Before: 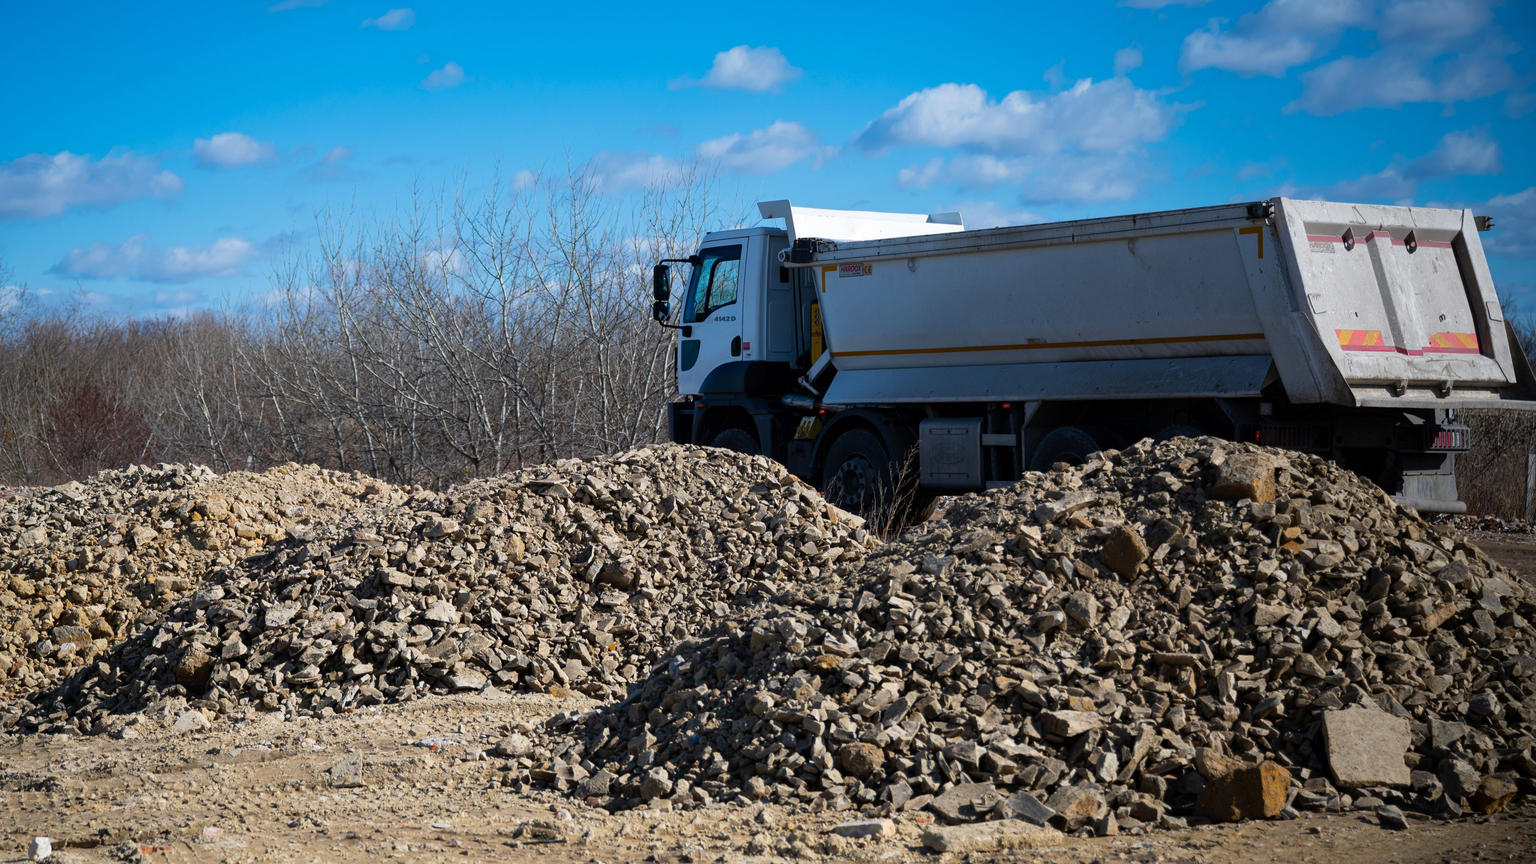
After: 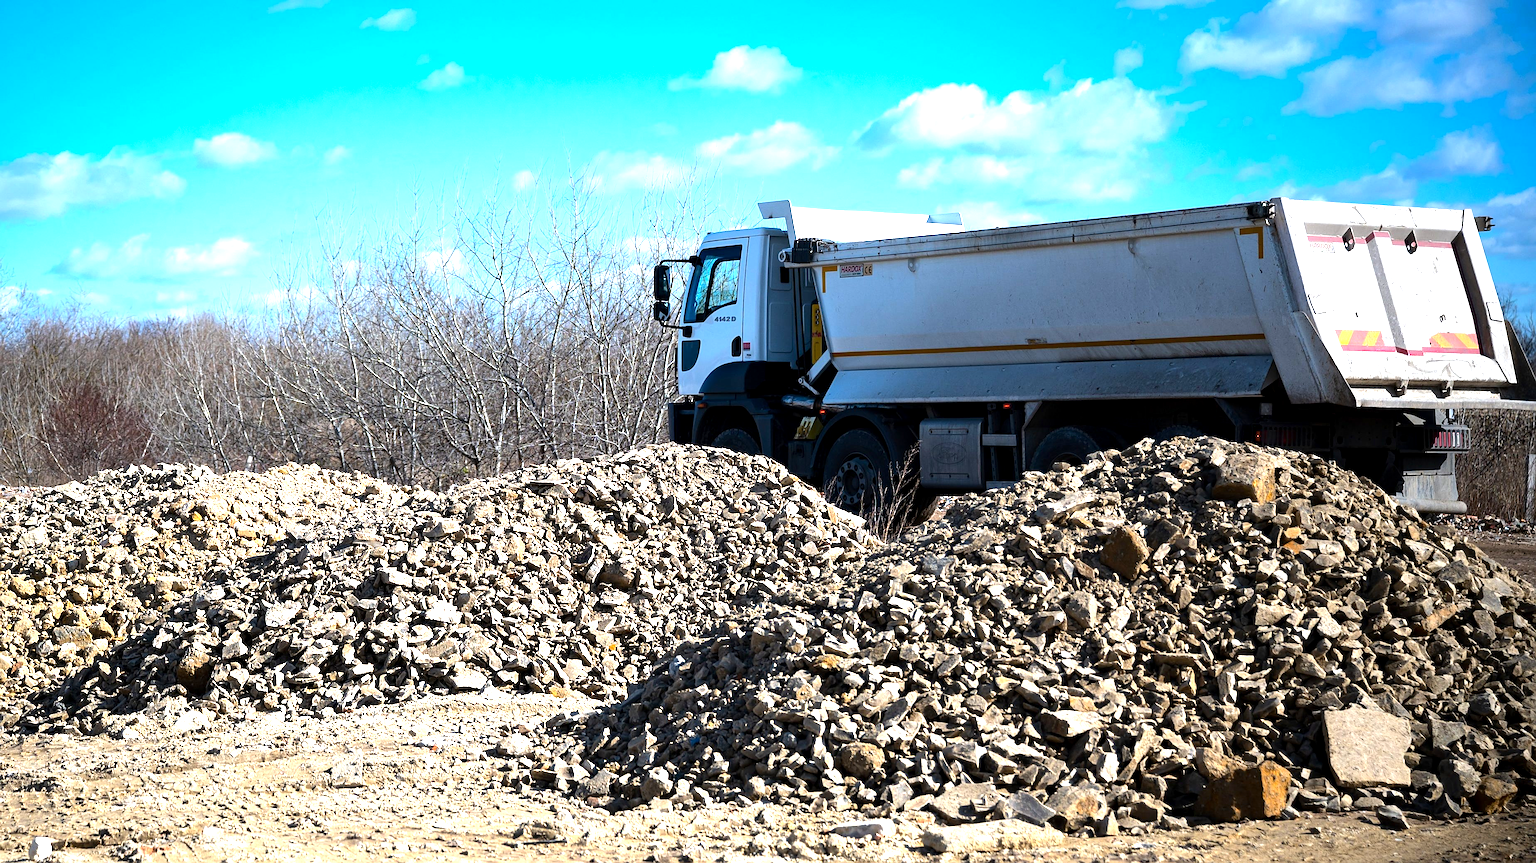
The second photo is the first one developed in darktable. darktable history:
exposure: black level correction 0.001, exposure 1.116 EV, compensate highlight preservation false
tone equalizer: -8 EV -0.417 EV, -7 EV -0.389 EV, -6 EV -0.333 EV, -5 EV -0.222 EV, -3 EV 0.222 EV, -2 EV 0.333 EV, -1 EV 0.389 EV, +0 EV 0.417 EV, edges refinement/feathering 500, mask exposure compensation -1.57 EV, preserve details no
sharpen: on, module defaults
